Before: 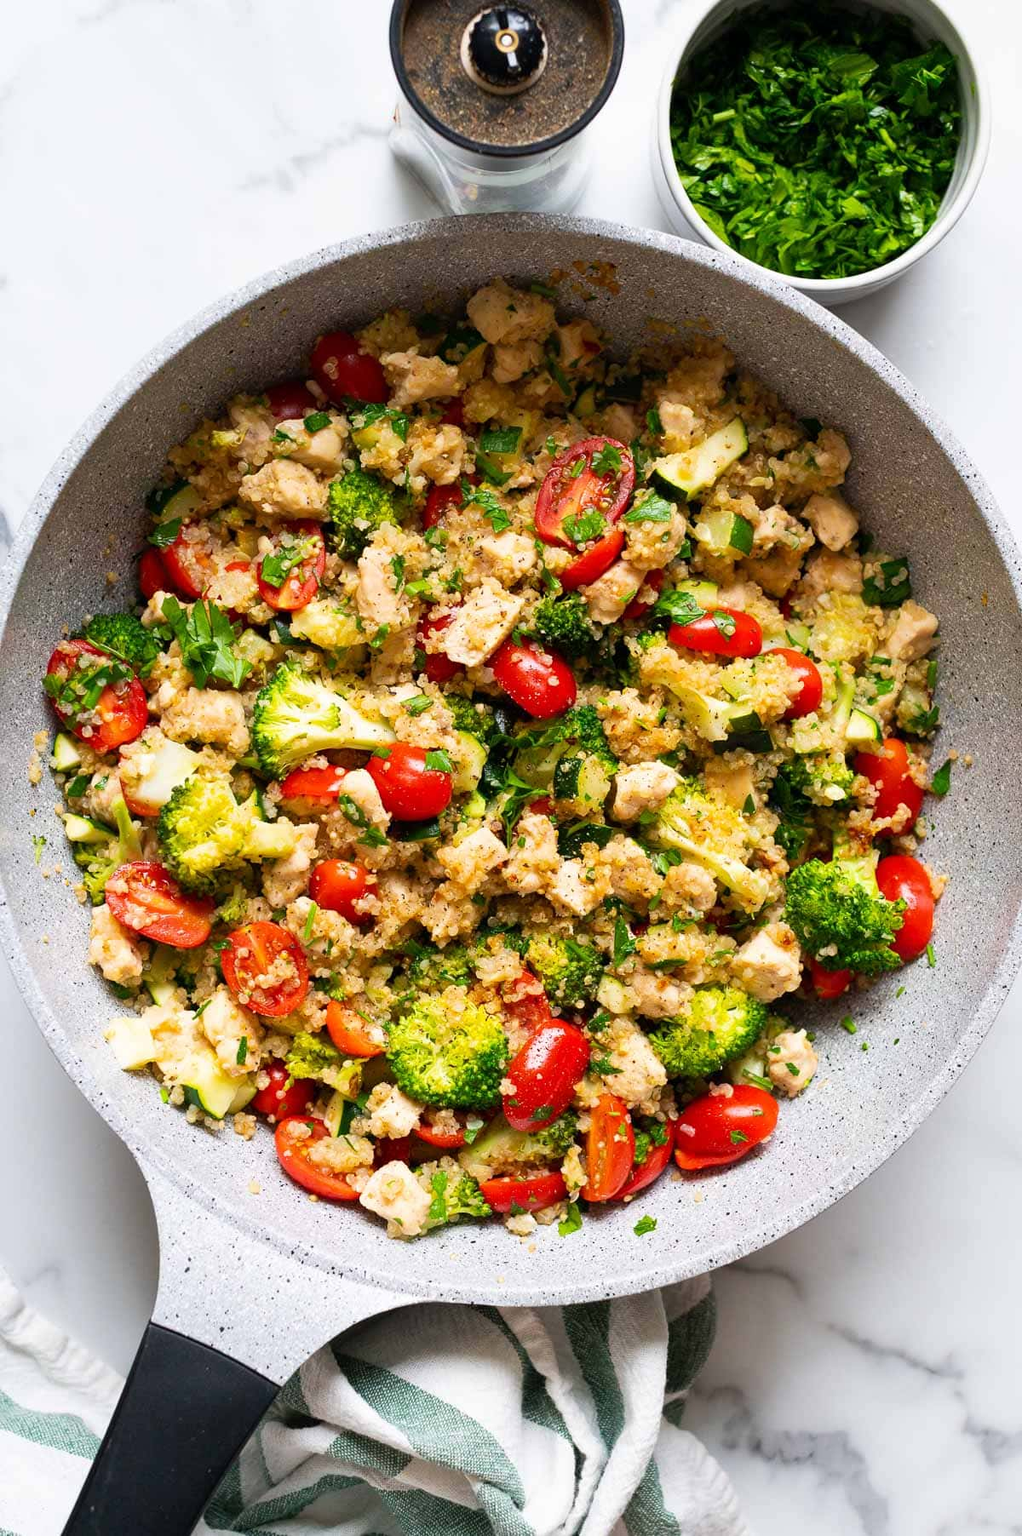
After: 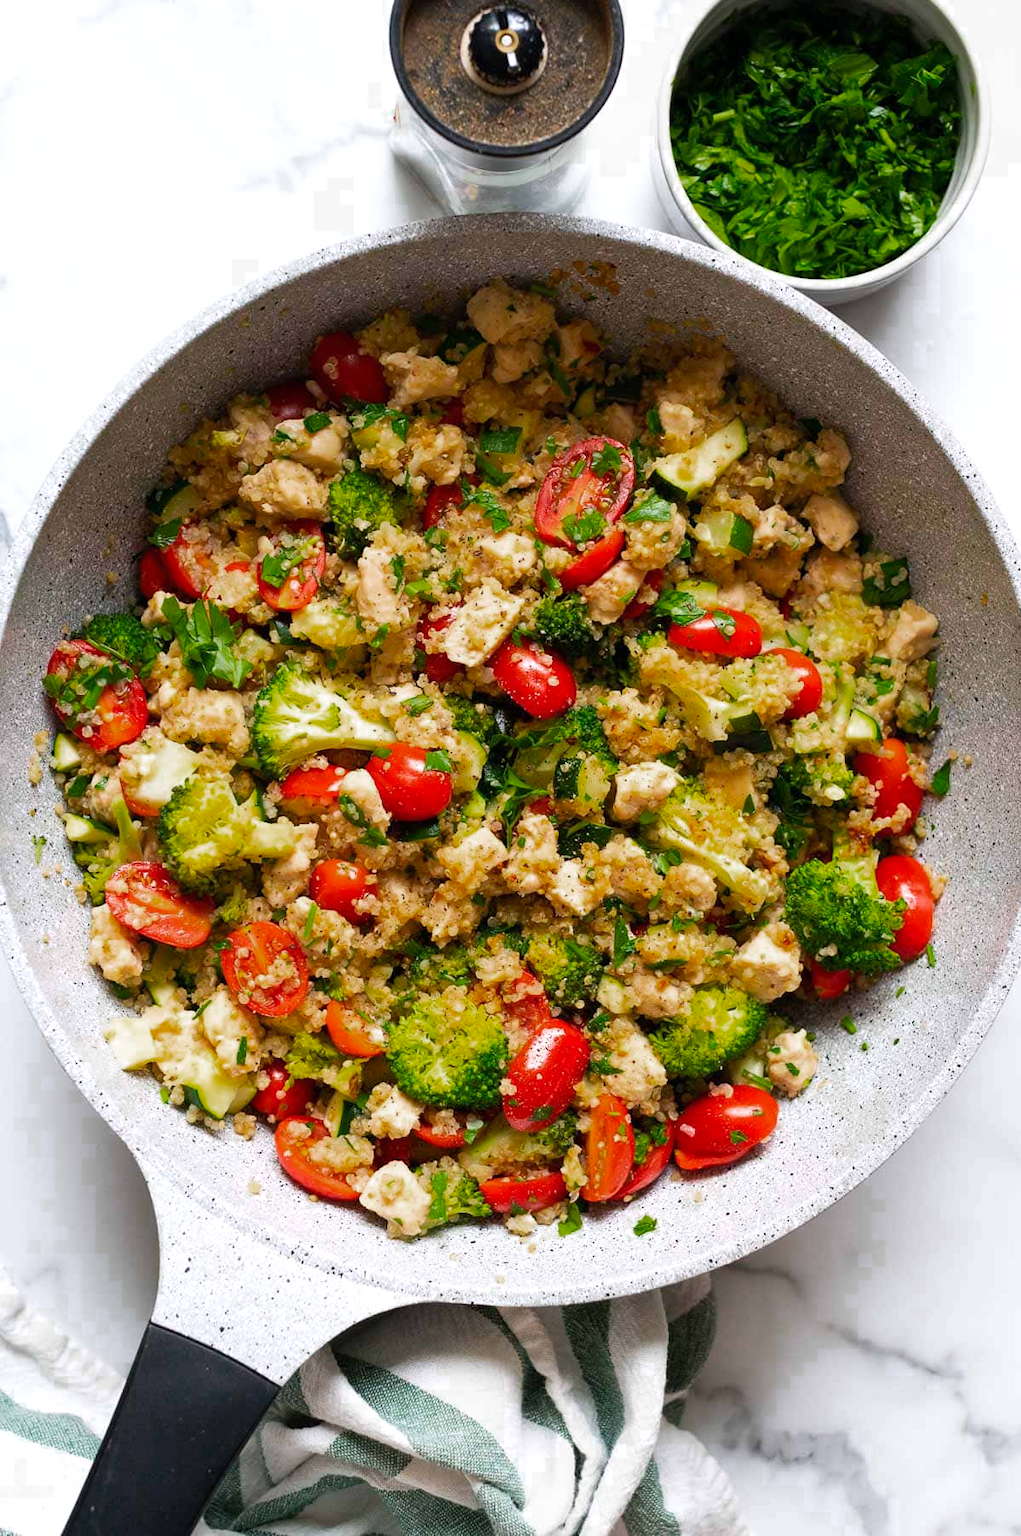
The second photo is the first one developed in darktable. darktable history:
color zones: curves: ch0 [(0.203, 0.433) (0.607, 0.517) (0.697, 0.696) (0.705, 0.897)]
